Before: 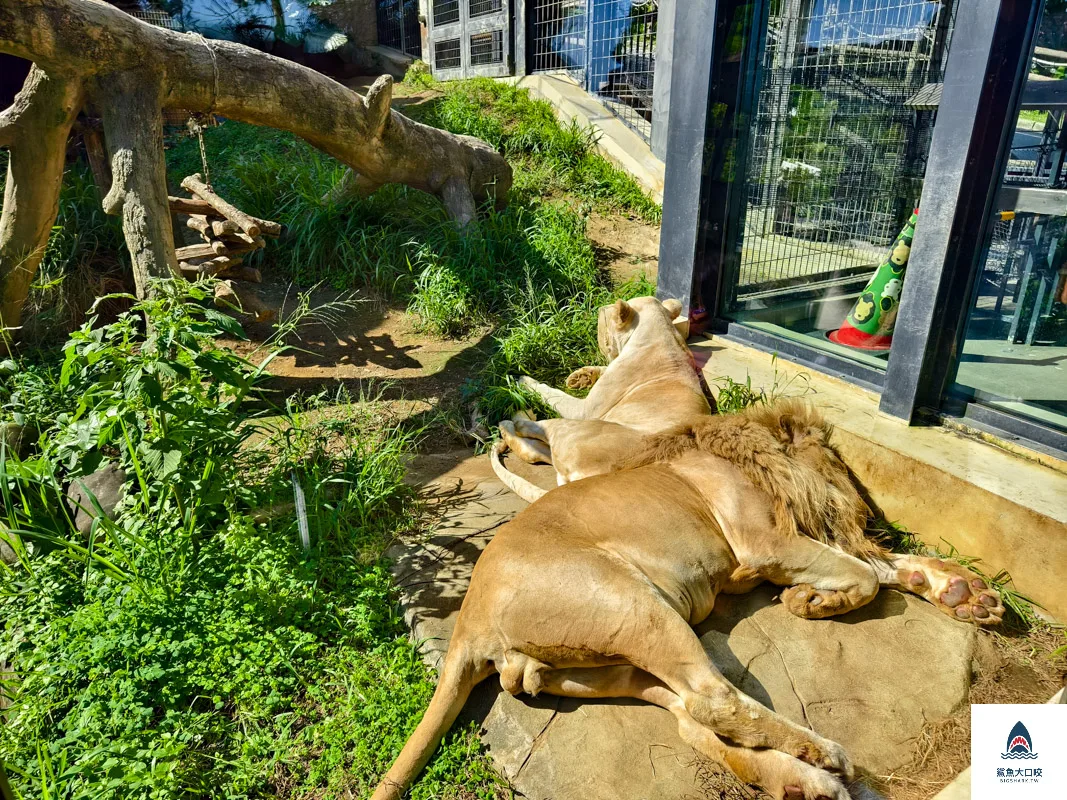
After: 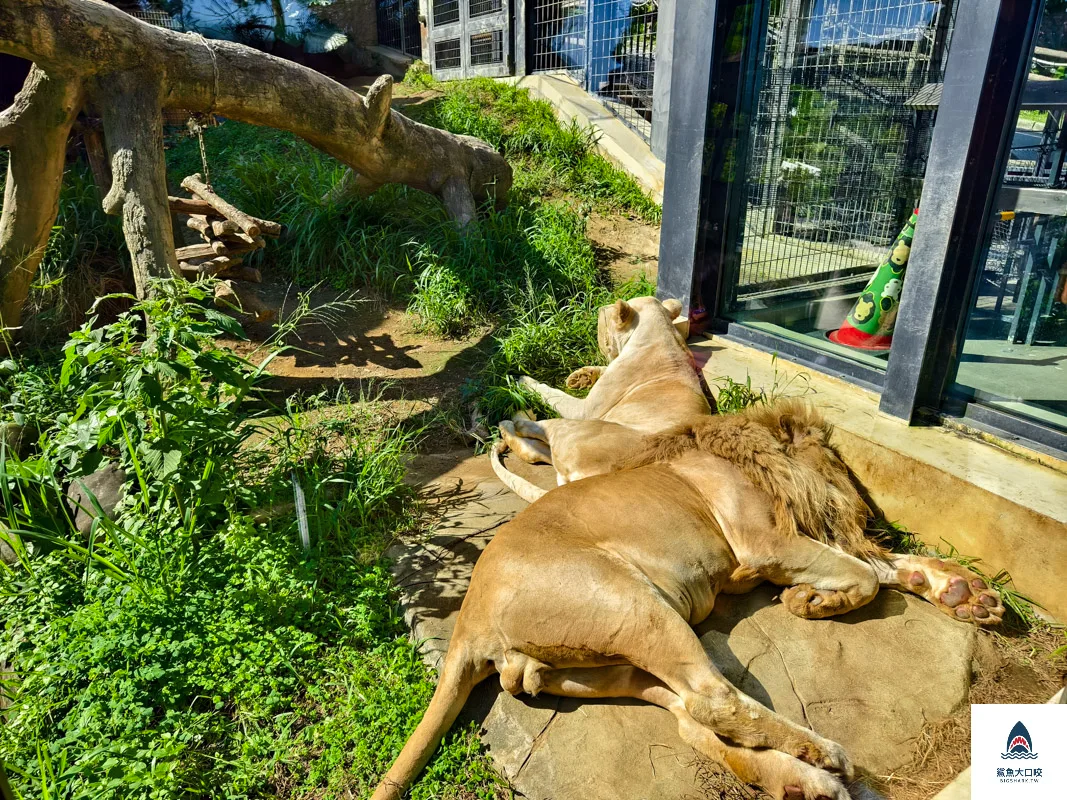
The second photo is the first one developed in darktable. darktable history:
tone curve: curves: ch0 [(0, 0) (0.253, 0.237) (1, 1)]; ch1 [(0, 0) (0.401, 0.42) (0.442, 0.47) (0.491, 0.495) (0.511, 0.523) (0.557, 0.565) (0.66, 0.683) (1, 1)]; ch2 [(0, 0) (0.394, 0.413) (0.5, 0.5) (0.578, 0.568) (1, 1)], preserve colors none
